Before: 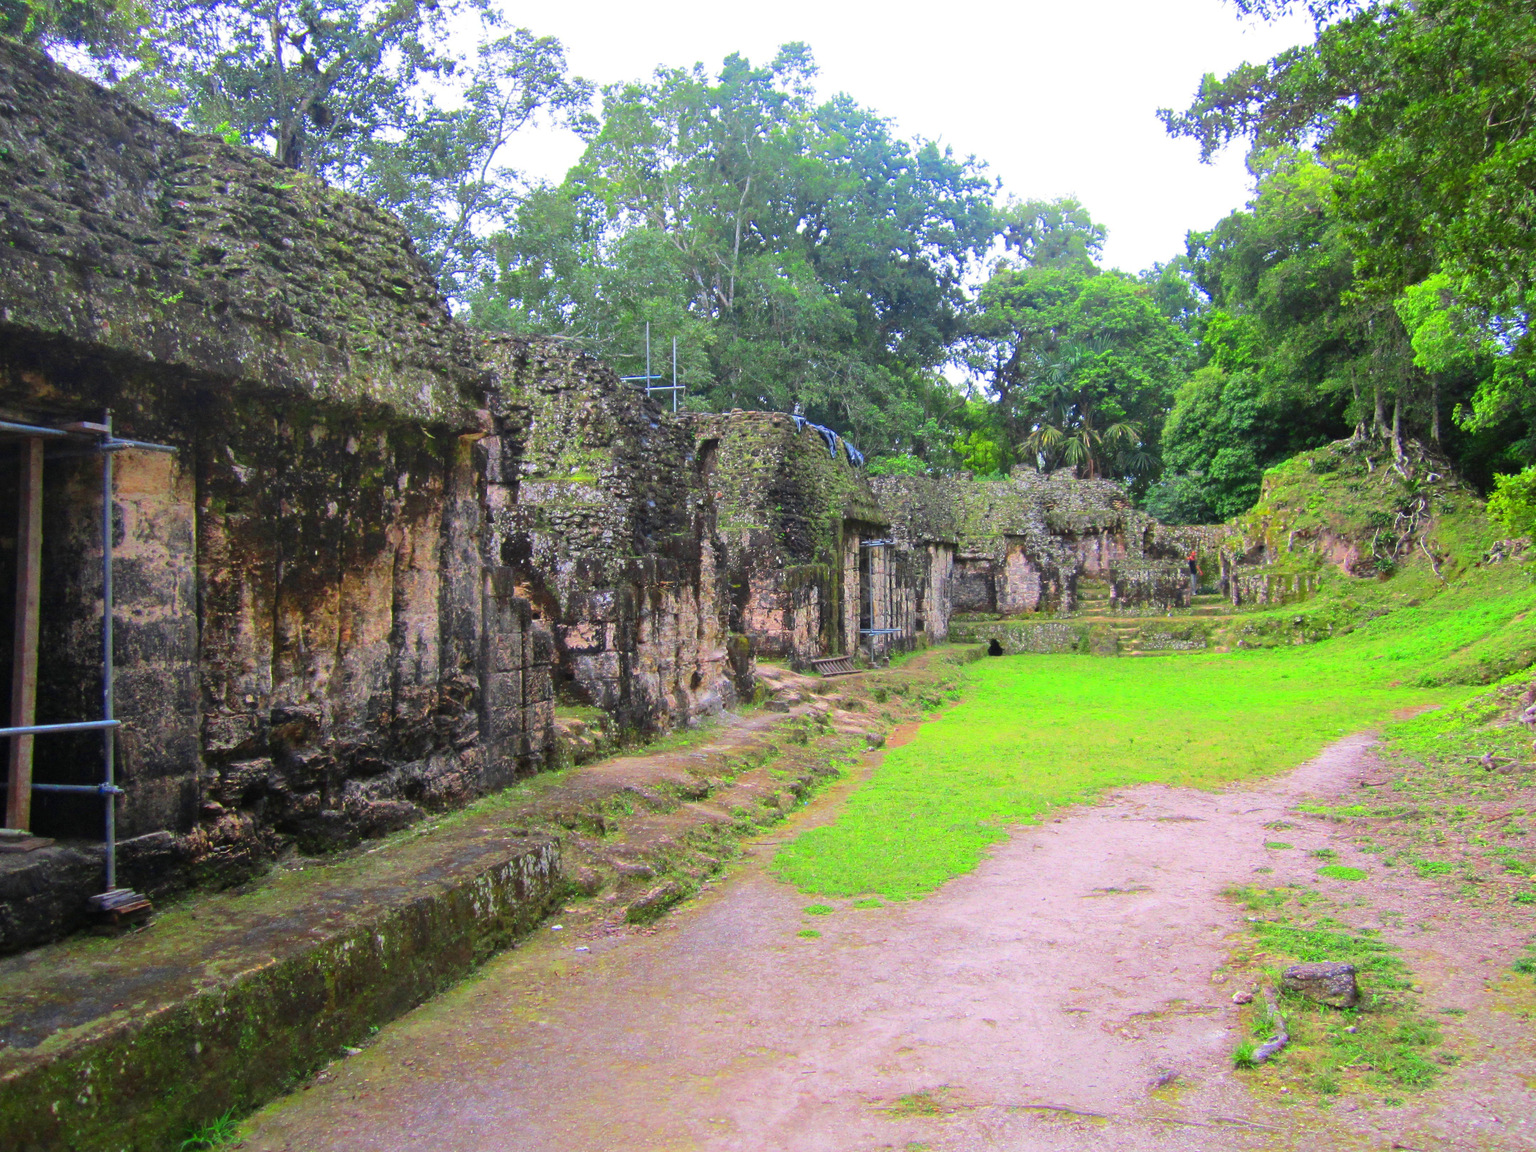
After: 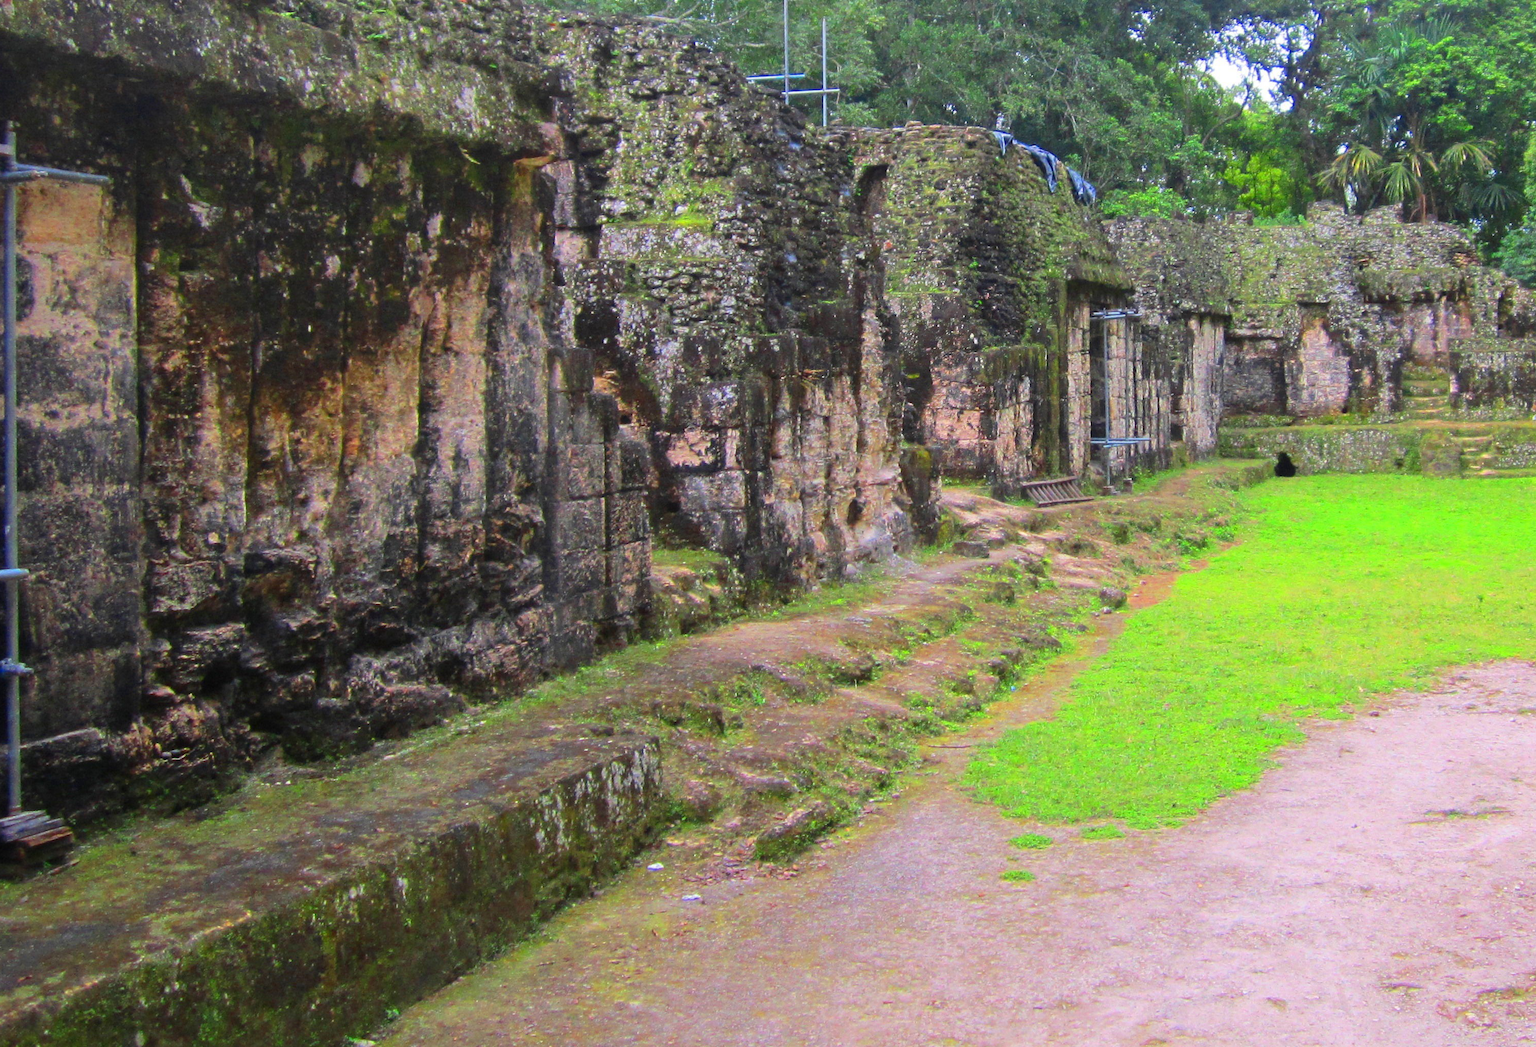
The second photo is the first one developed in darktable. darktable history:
crop: left 6.596%, top 28.173%, right 23.785%, bottom 8.513%
